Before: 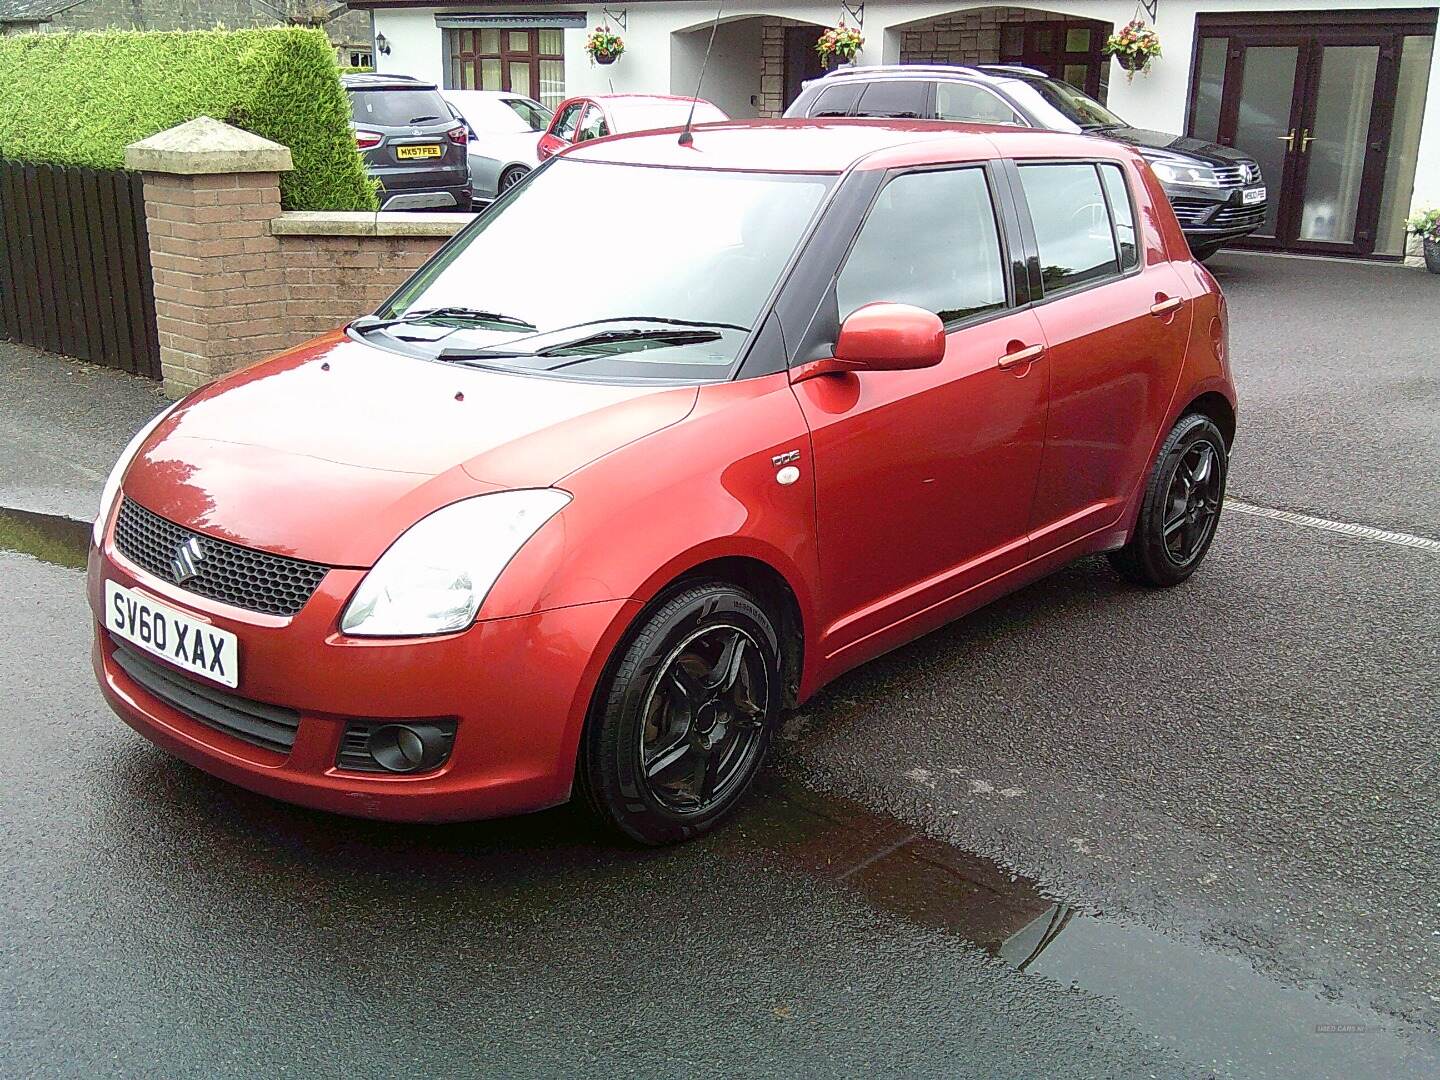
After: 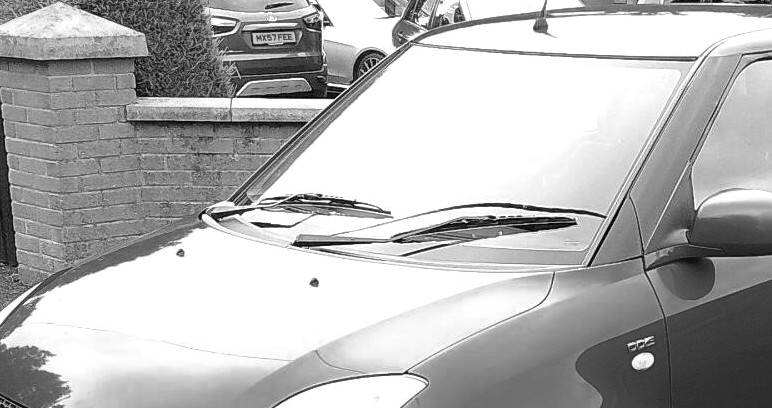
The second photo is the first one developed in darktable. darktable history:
crop: left 10.121%, top 10.631%, right 36.218%, bottom 51.526%
monochrome: on, module defaults
color calibration: illuminant F (fluorescent), F source F9 (Cool White Deluxe 4150 K) – high CRI, x 0.374, y 0.373, temperature 4158.34 K
color zones: curves: ch0 [(0, 0.299) (0.25, 0.383) (0.456, 0.352) (0.736, 0.571)]; ch1 [(0, 0.63) (0.151, 0.568) (0.254, 0.416) (0.47, 0.558) (0.732, 0.37) (0.909, 0.492)]; ch2 [(0.004, 0.604) (0.158, 0.443) (0.257, 0.403) (0.761, 0.468)]
